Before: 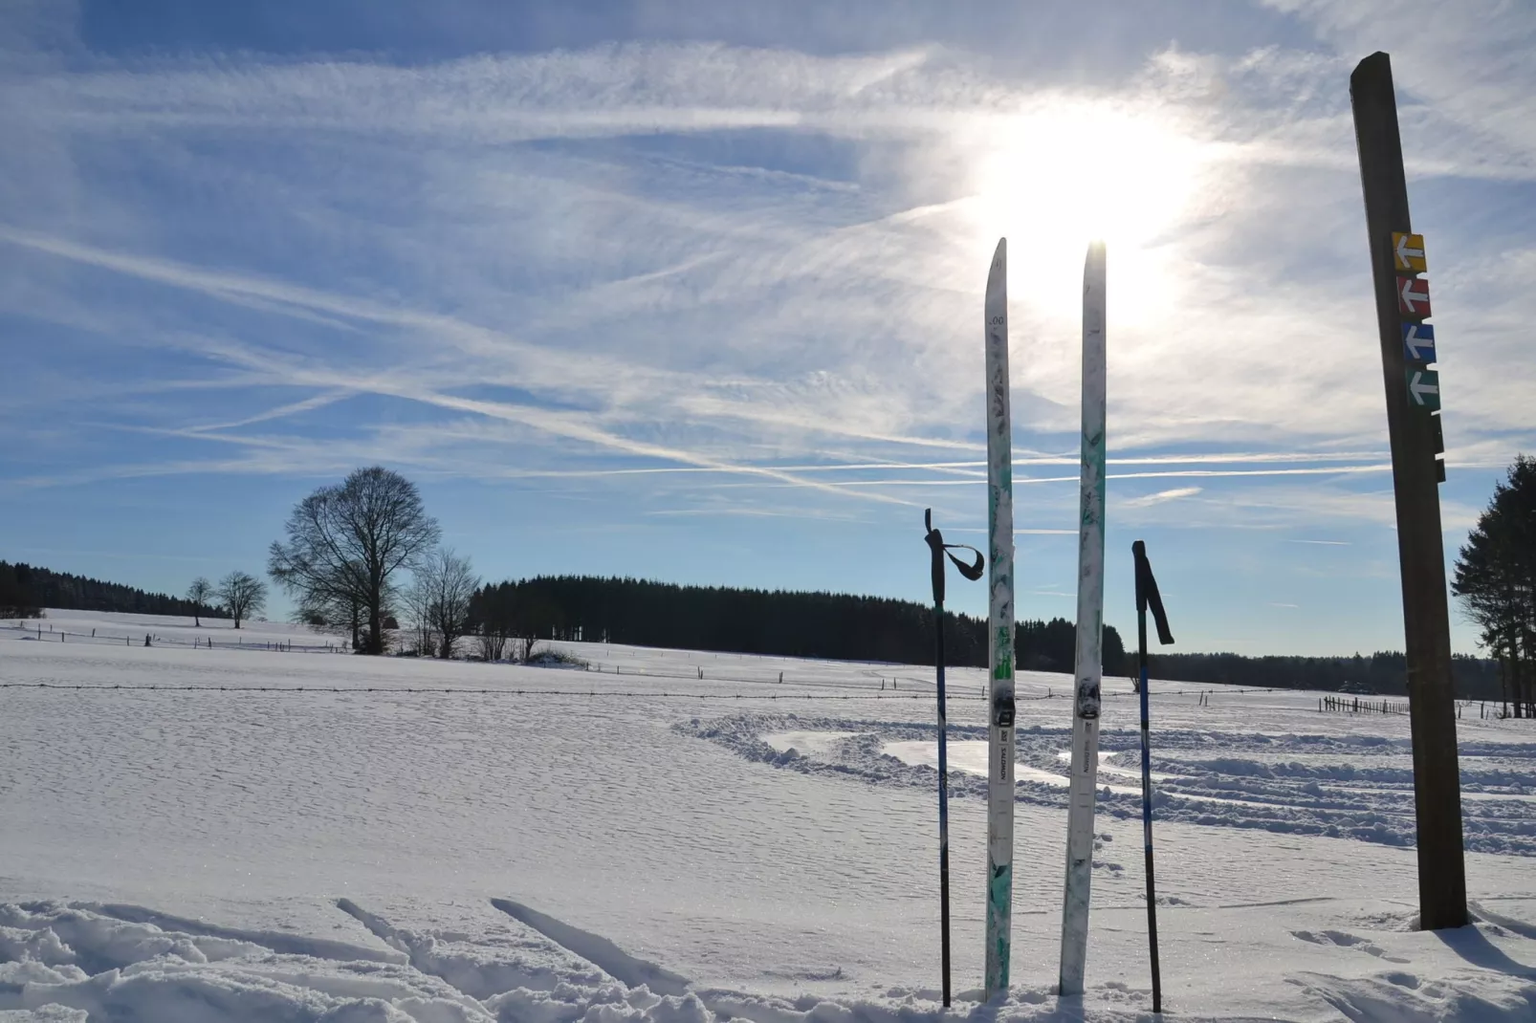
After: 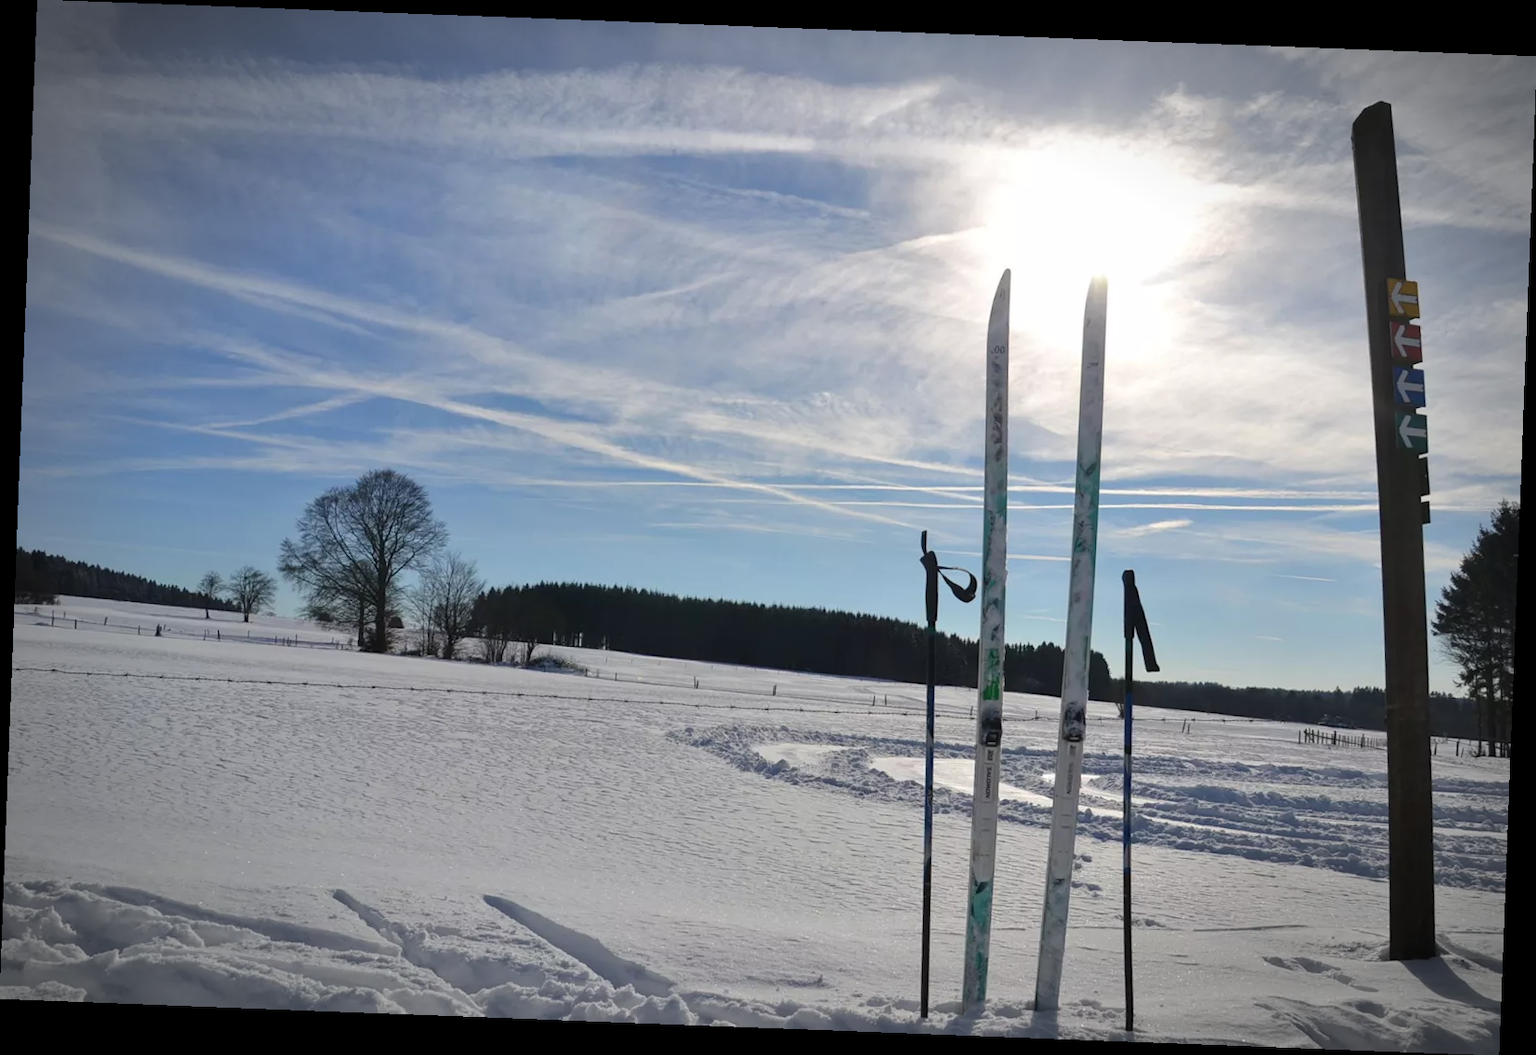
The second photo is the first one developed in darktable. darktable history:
vignetting: fall-off start 79.43%, saturation -0.649, width/height ratio 1.327, unbound false
rotate and perspective: rotation 2.17°, automatic cropping off
exposure: compensate highlight preservation false
